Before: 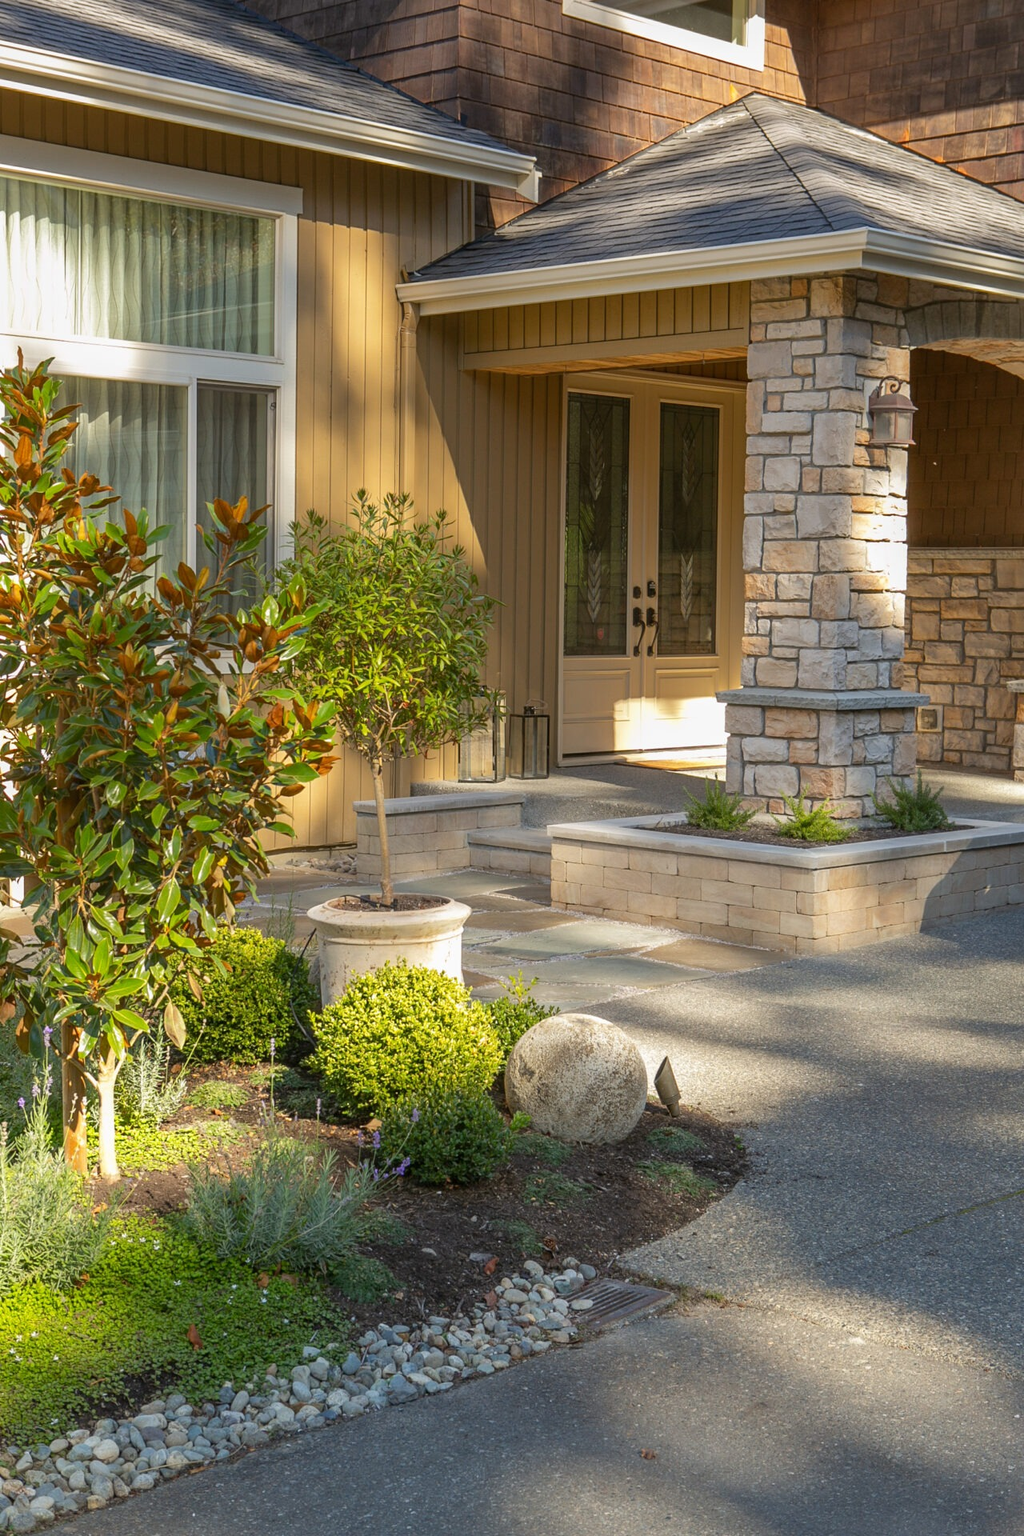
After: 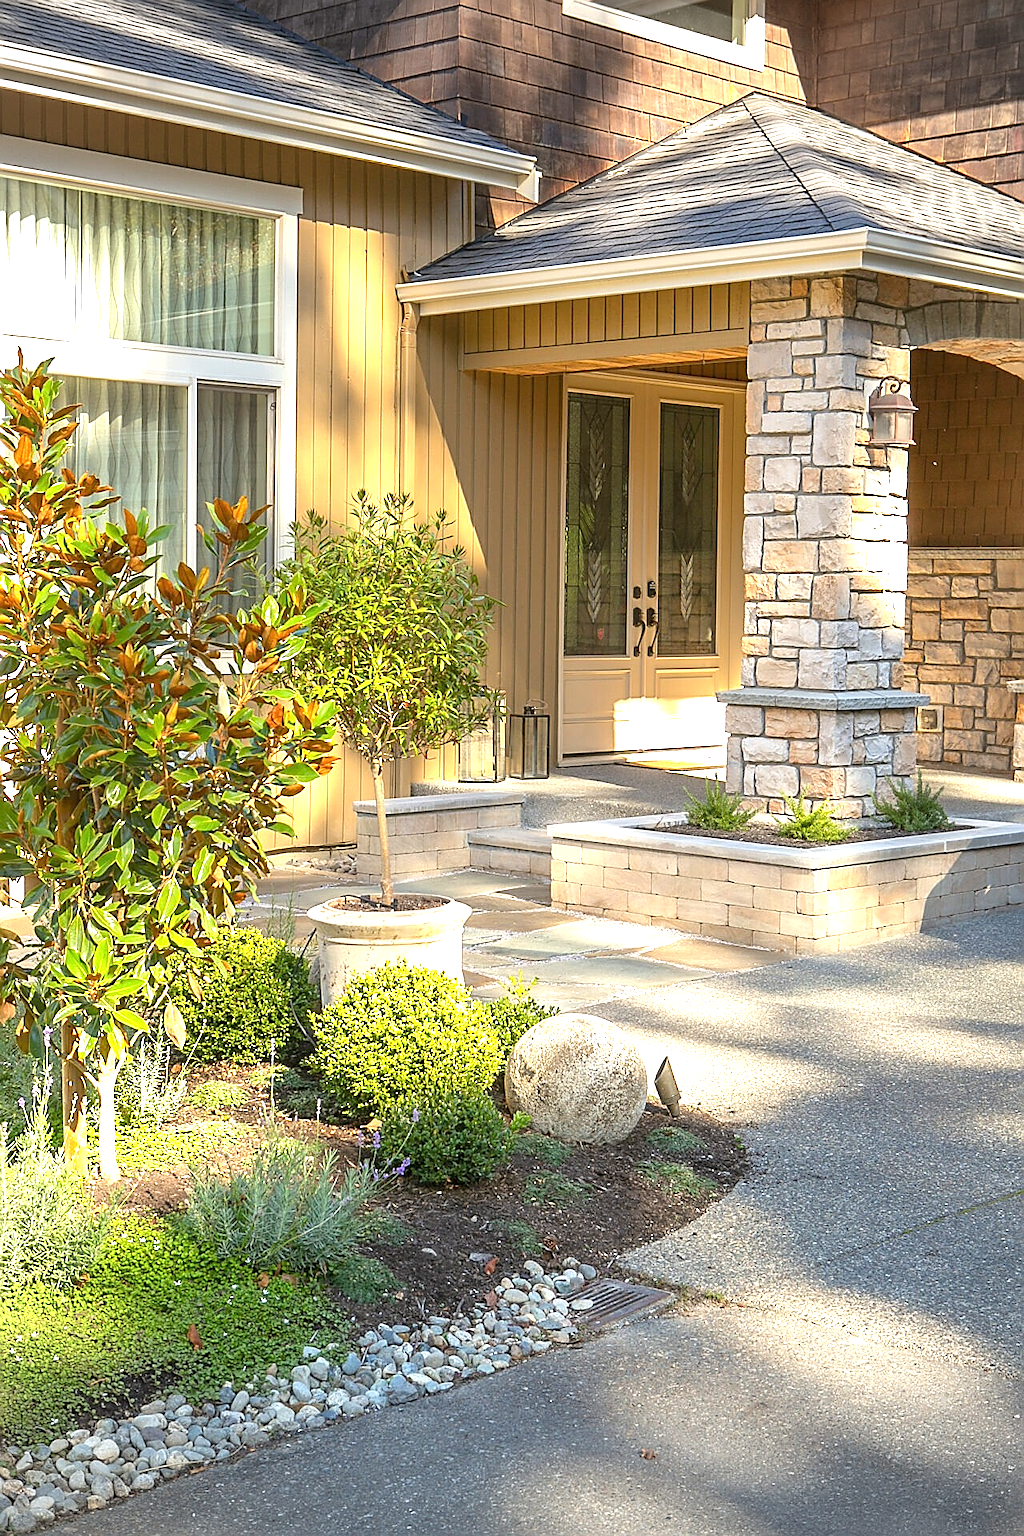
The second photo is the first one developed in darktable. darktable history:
sharpen: radius 1.4, amount 1.25, threshold 0.7
exposure: black level correction 0, exposure 1.2 EV, compensate exposure bias true, compensate highlight preservation false
vignetting: on, module defaults
